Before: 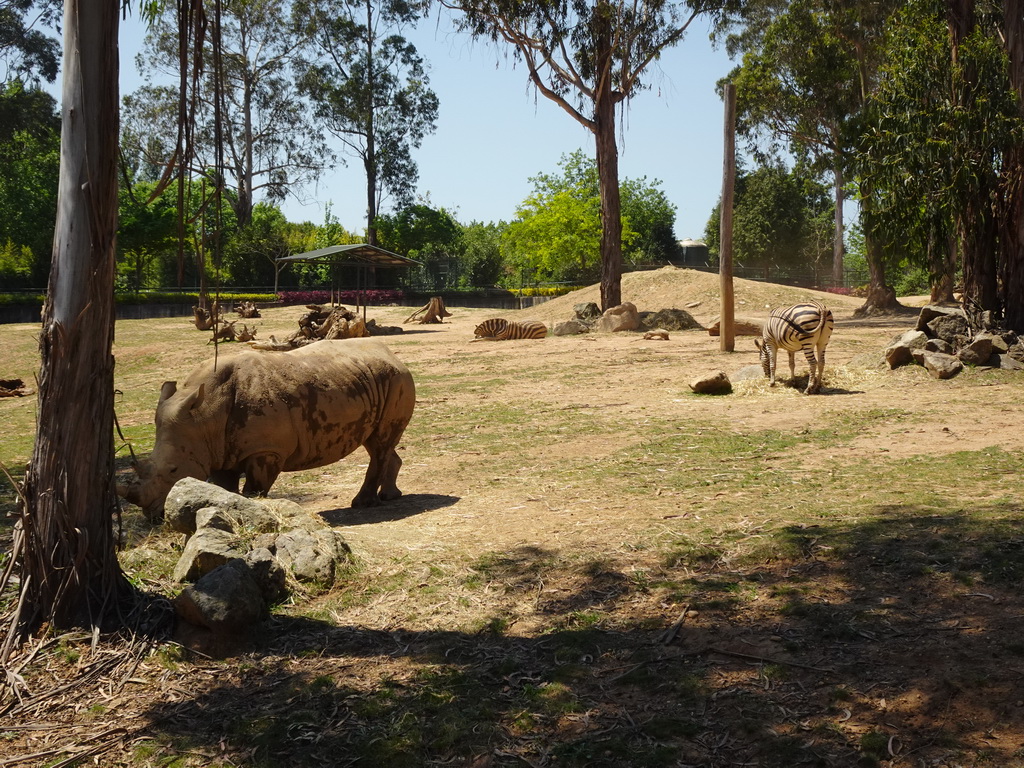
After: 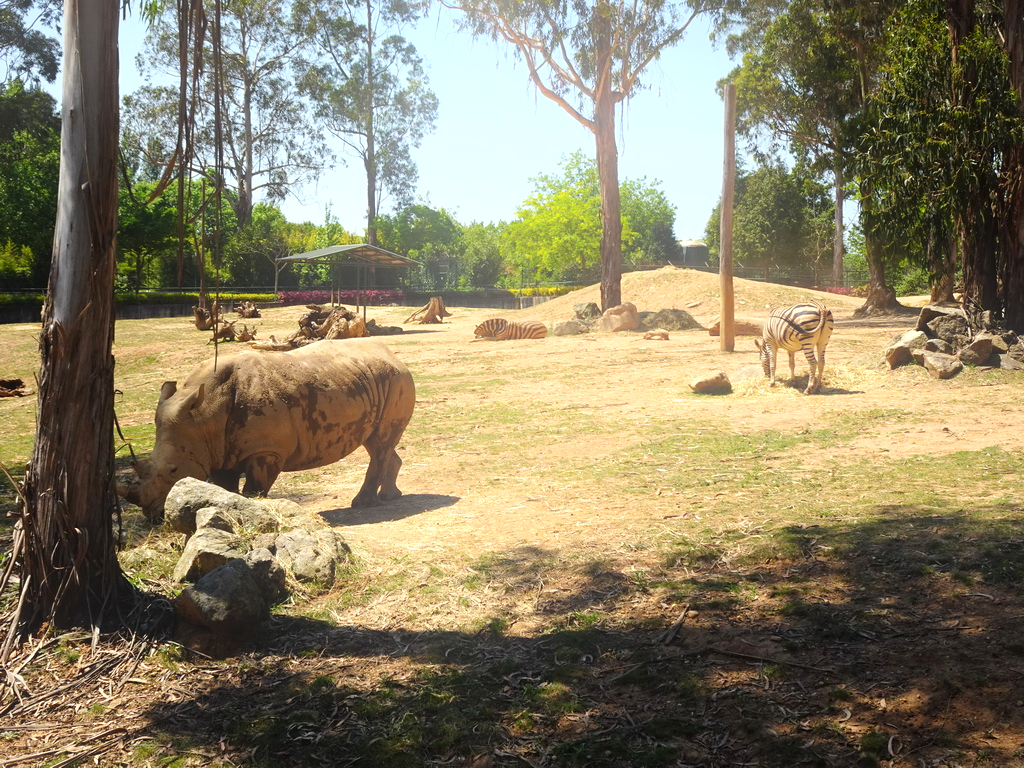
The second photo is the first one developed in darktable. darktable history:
bloom: size 16%, threshold 98%, strength 20%
levels: levels [0, 0.43, 0.859]
